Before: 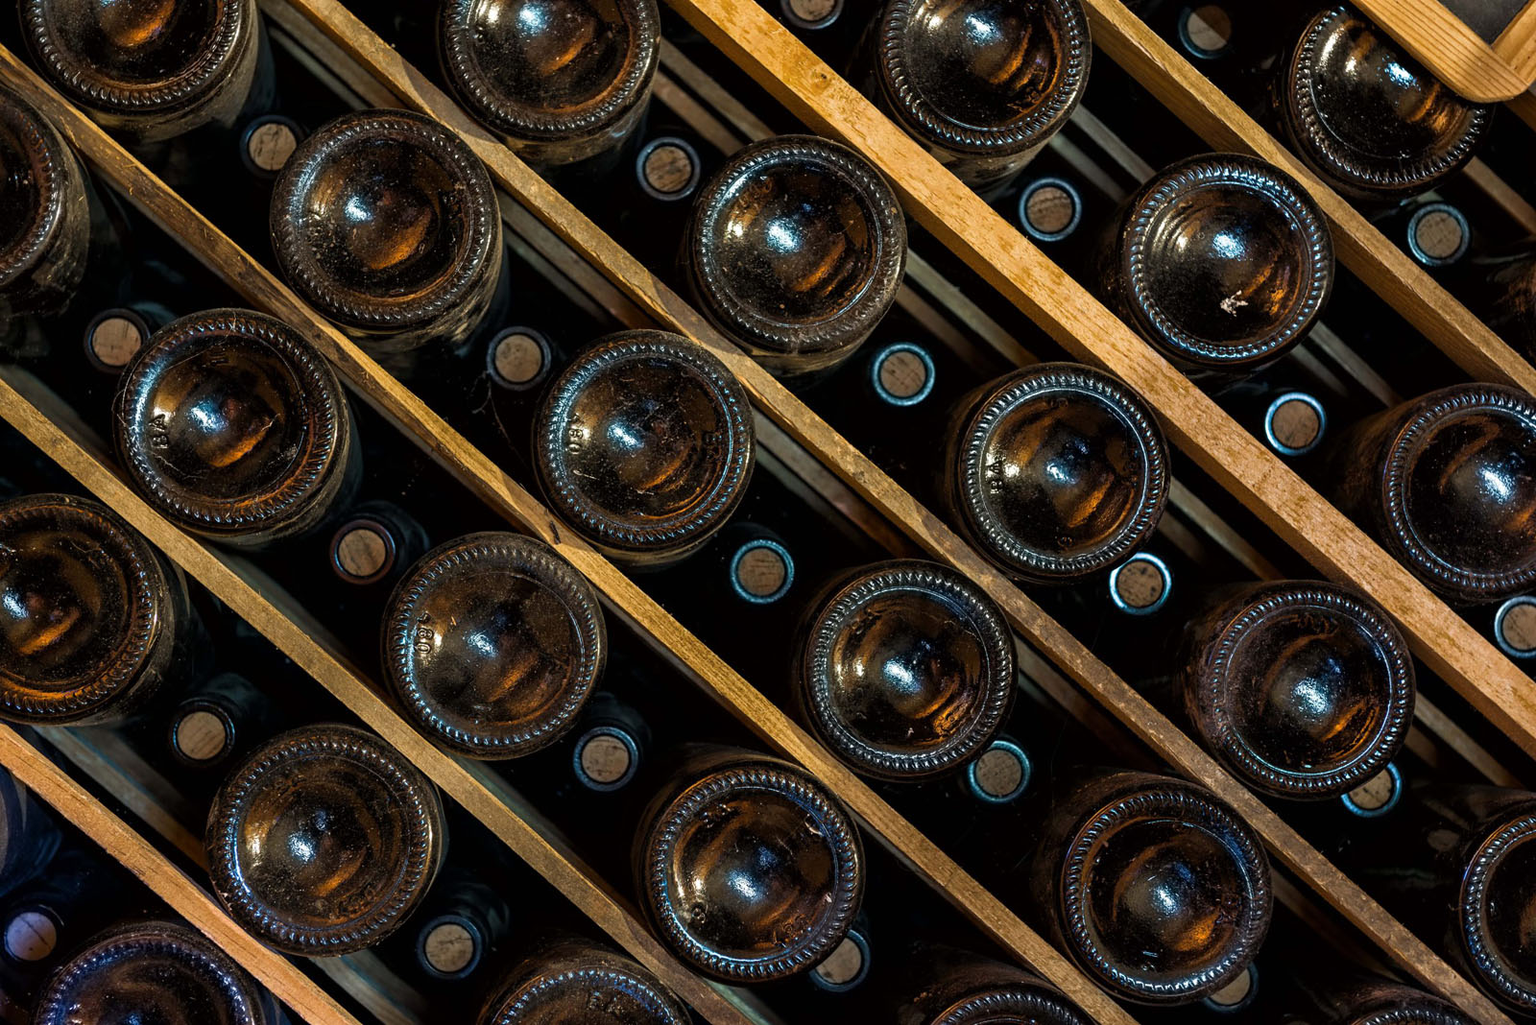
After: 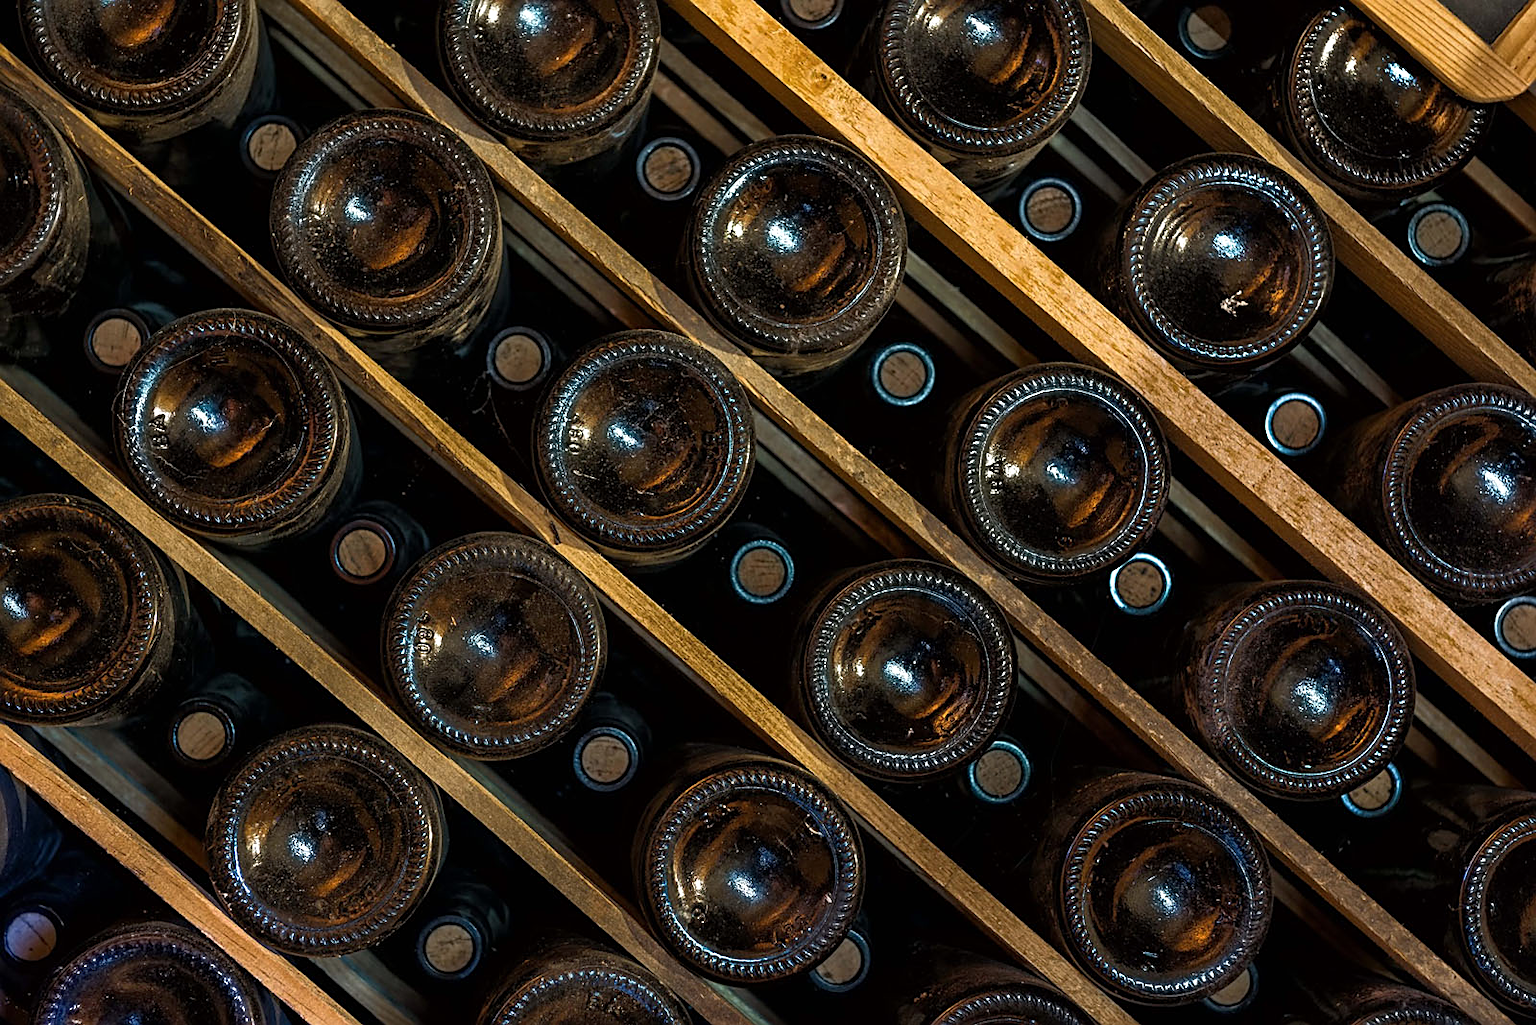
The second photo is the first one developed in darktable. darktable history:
tone equalizer: -8 EV -0.001 EV, -7 EV 0.001 EV, -6 EV -0.002 EV, -5 EV -0.003 EV, -4 EV -0.062 EV, -3 EV -0.222 EV, -2 EV -0.267 EV, -1 EV 0.105 EV, +0 EV 0.303 EV
sharpen: on, module defaults
